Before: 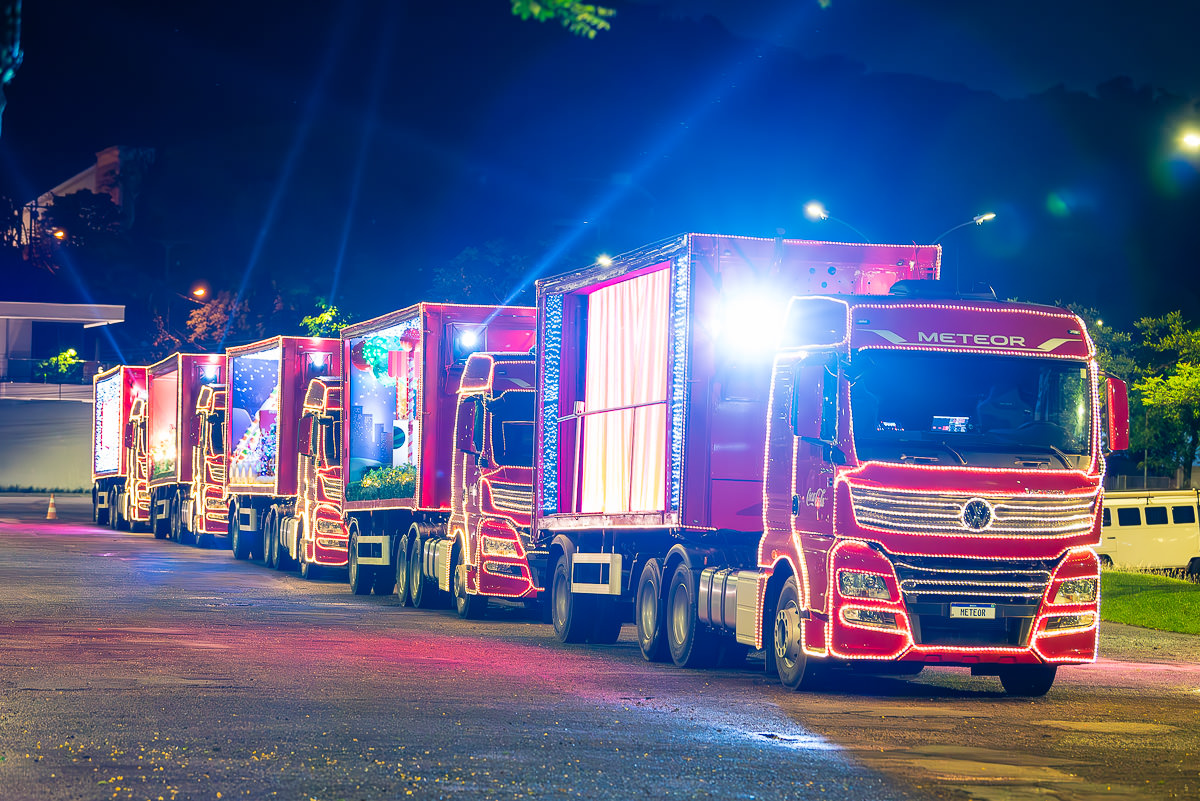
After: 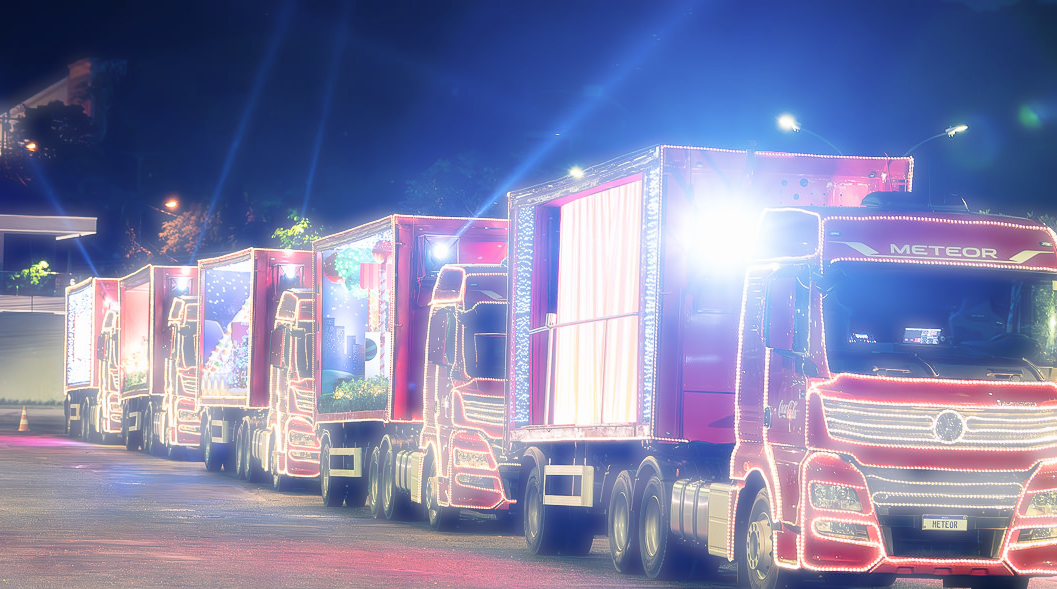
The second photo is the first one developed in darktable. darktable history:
crop and rotate: left 2.373%, top 10.994%, right 9.497%, bottom 15.444%
haze removal: strength -0.892, distance 0.232, compatibility mode true, adaptive false
